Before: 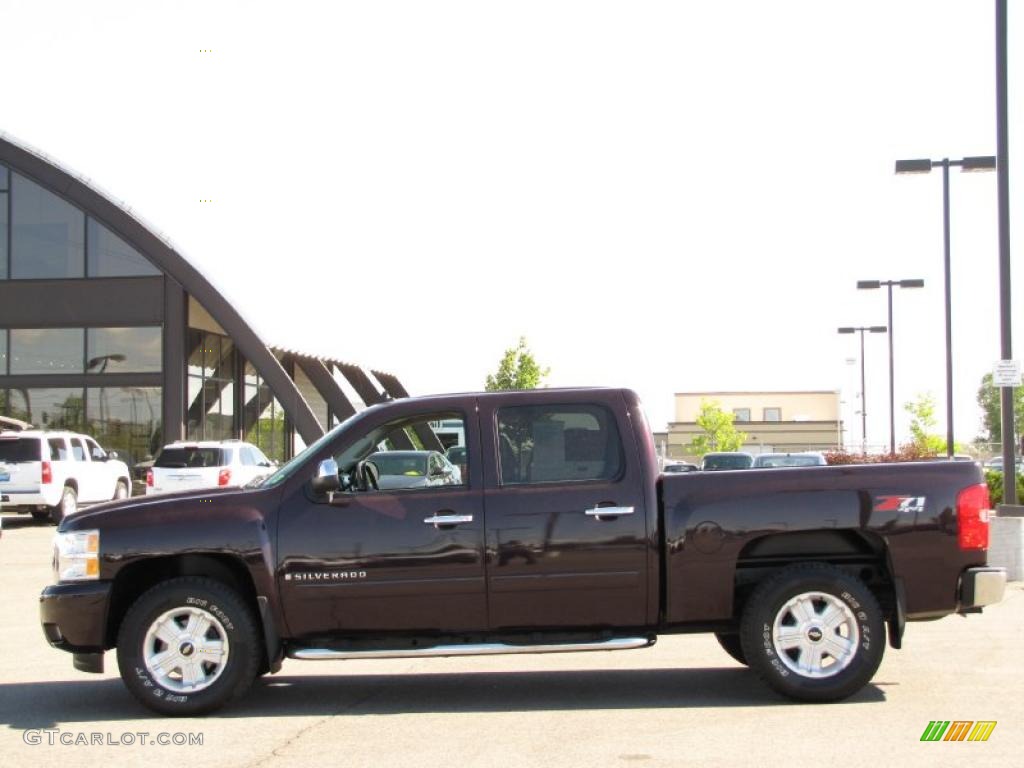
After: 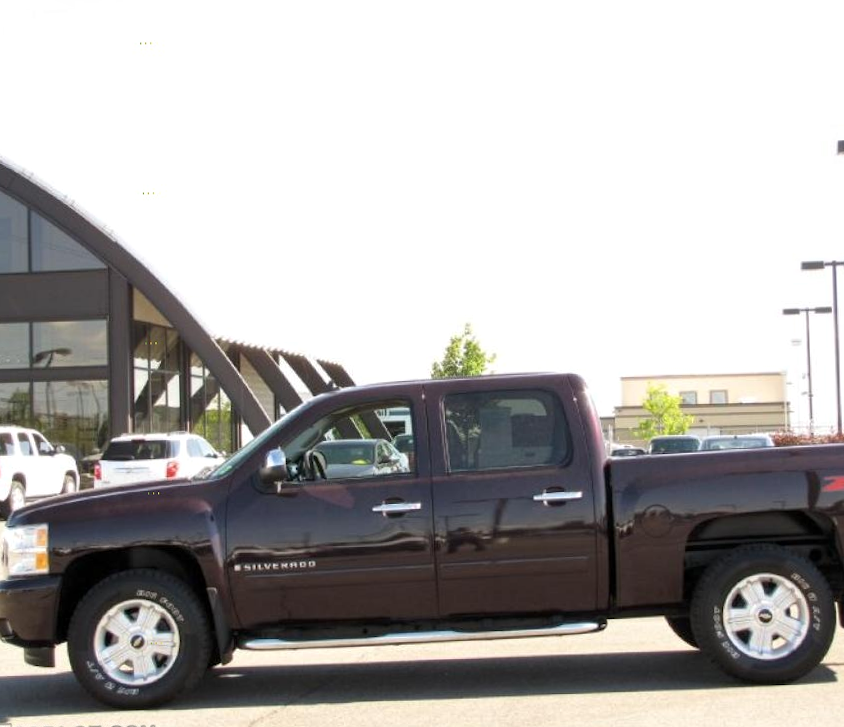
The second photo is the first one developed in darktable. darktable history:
tone equalizer: on, module defaults
local contrast: highlights 100%, shadows 100%, detail 120%, midtone range 0.2
crop and rotate: angle 1°, left 4.281%, top 0.642%, right 11.383%, bottom 2.486%
